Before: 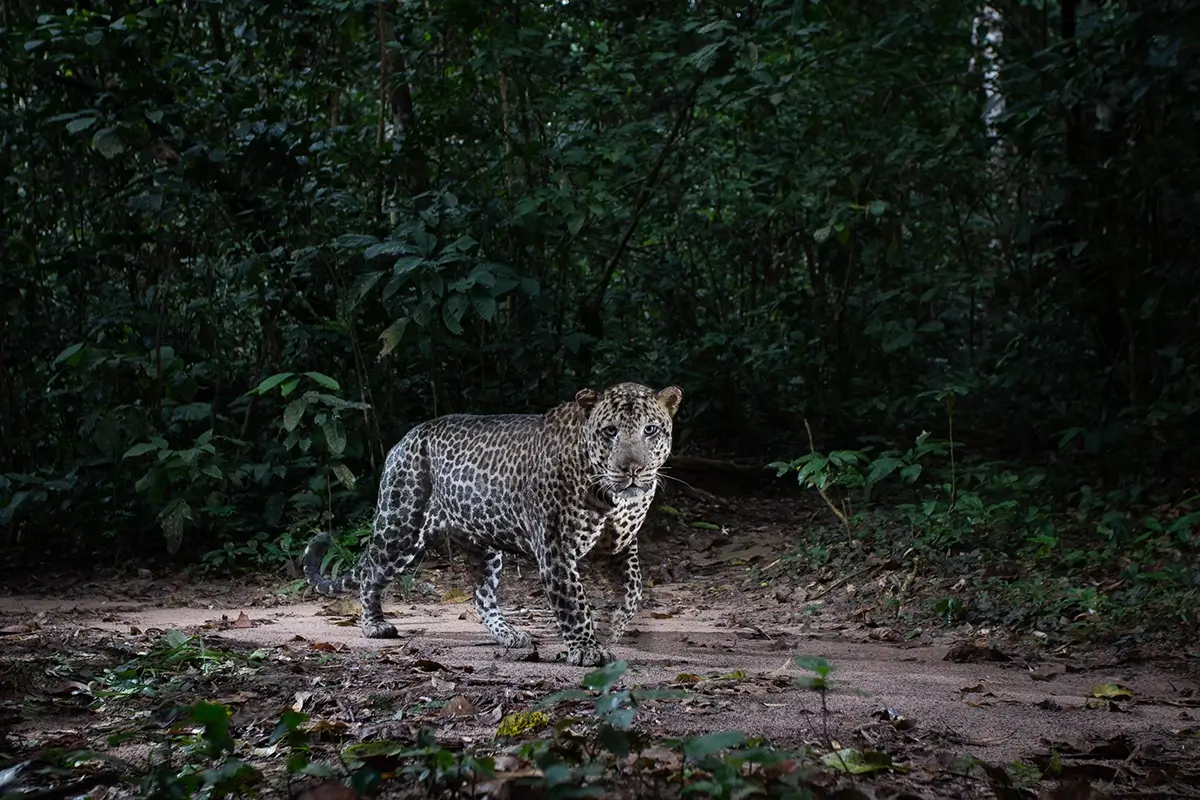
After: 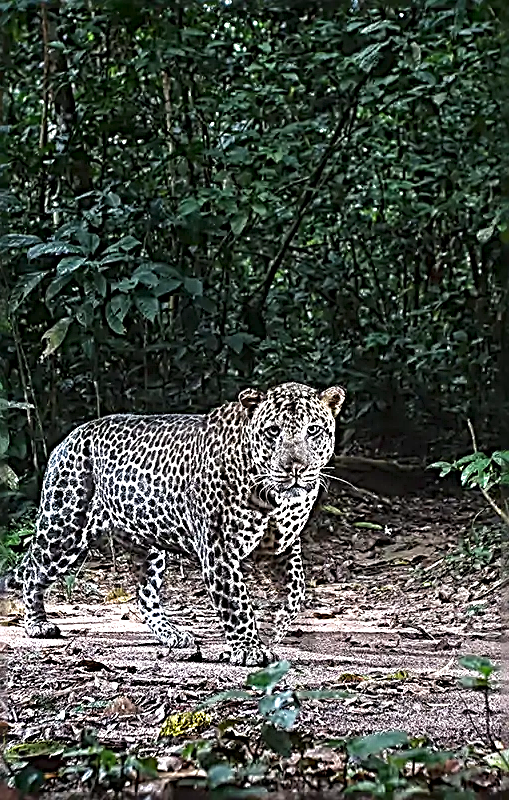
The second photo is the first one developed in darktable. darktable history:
exposure: black level correction 0, exposure 1.2 EV, compensate highlight preservation false
crop: left 28.162%, right 29.394%
sharpen: radius 3.159, amount 1.74
local contrast: on, module defaults
